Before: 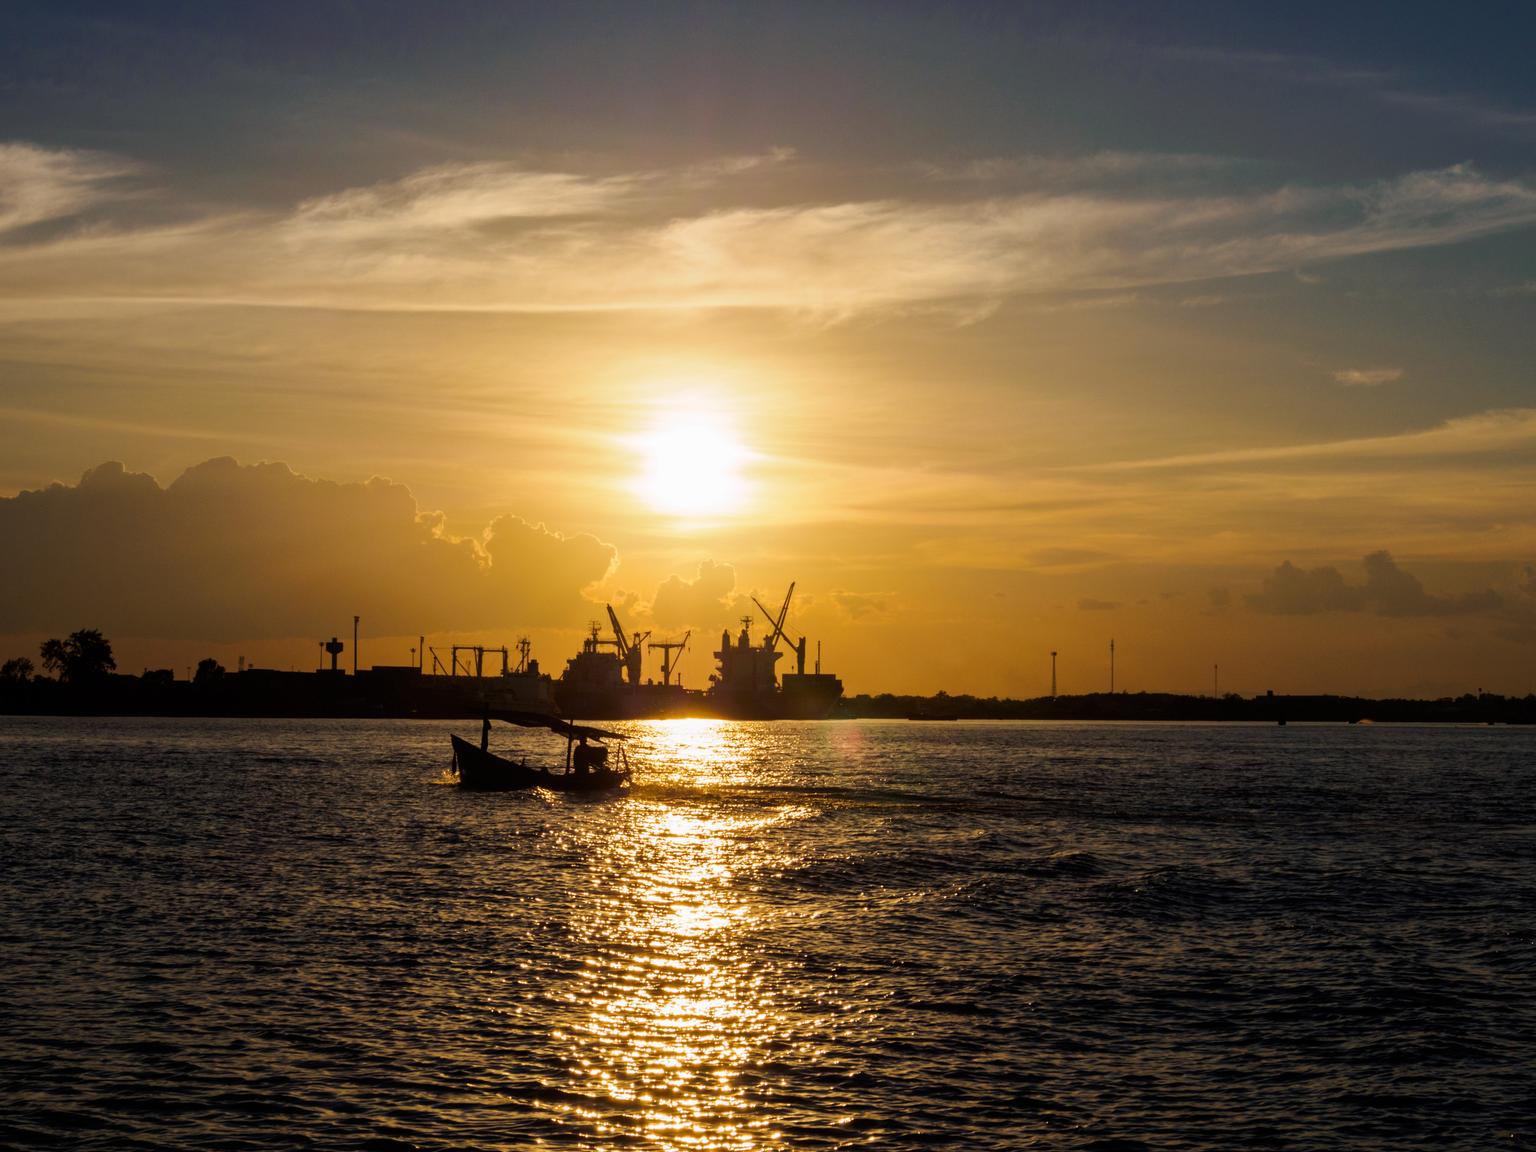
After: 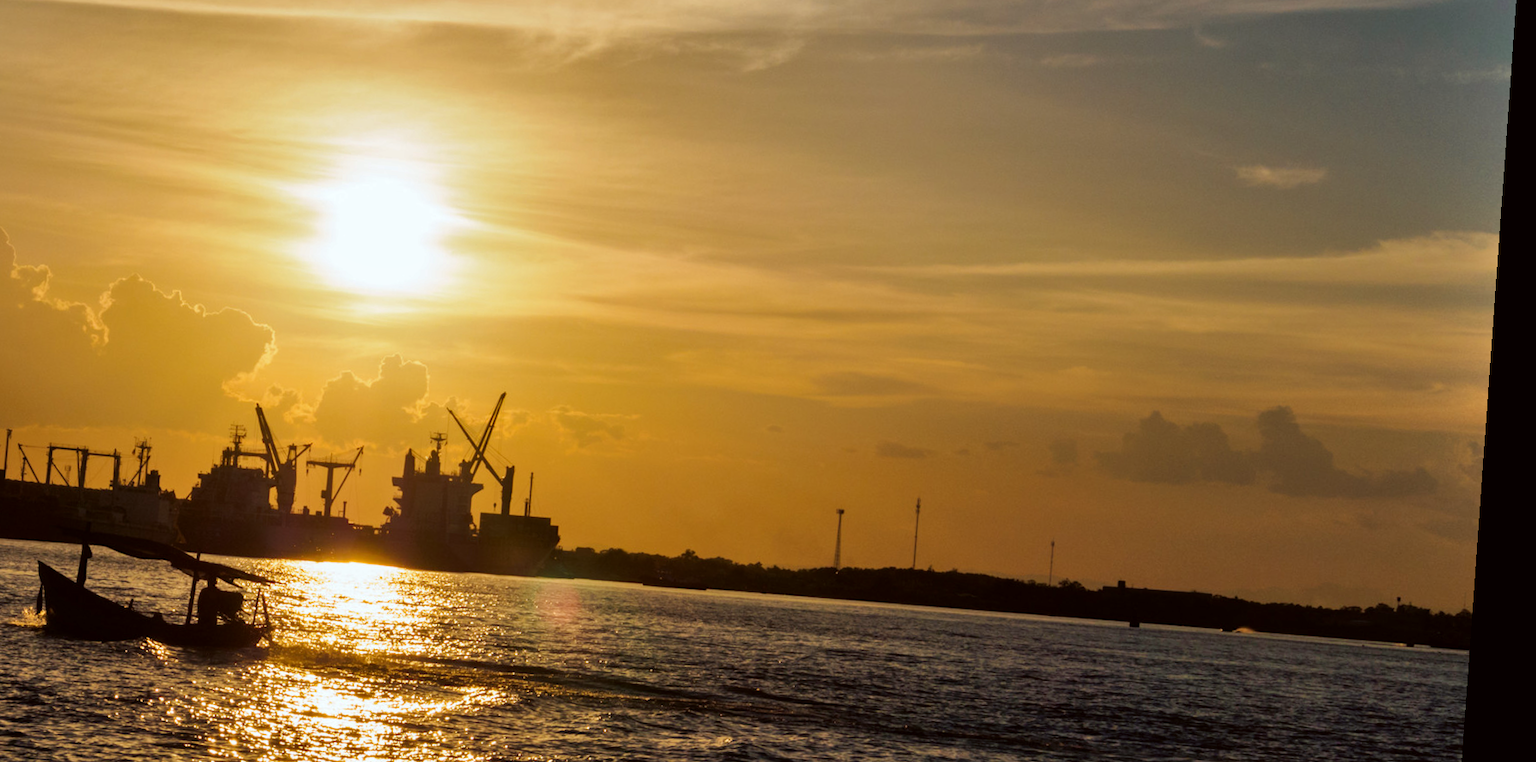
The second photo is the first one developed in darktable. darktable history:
color correction: highlights a* -2.73, highlights b* -2.09, shadows a* 2.41, shadows b* 2.73
shadows and highlights: soften with gaussian
rotate and perspective: rotation 4.1°, automatic cropping off
crop and rotate: left 27.938%, top 27.046%, bottom 27.046%
